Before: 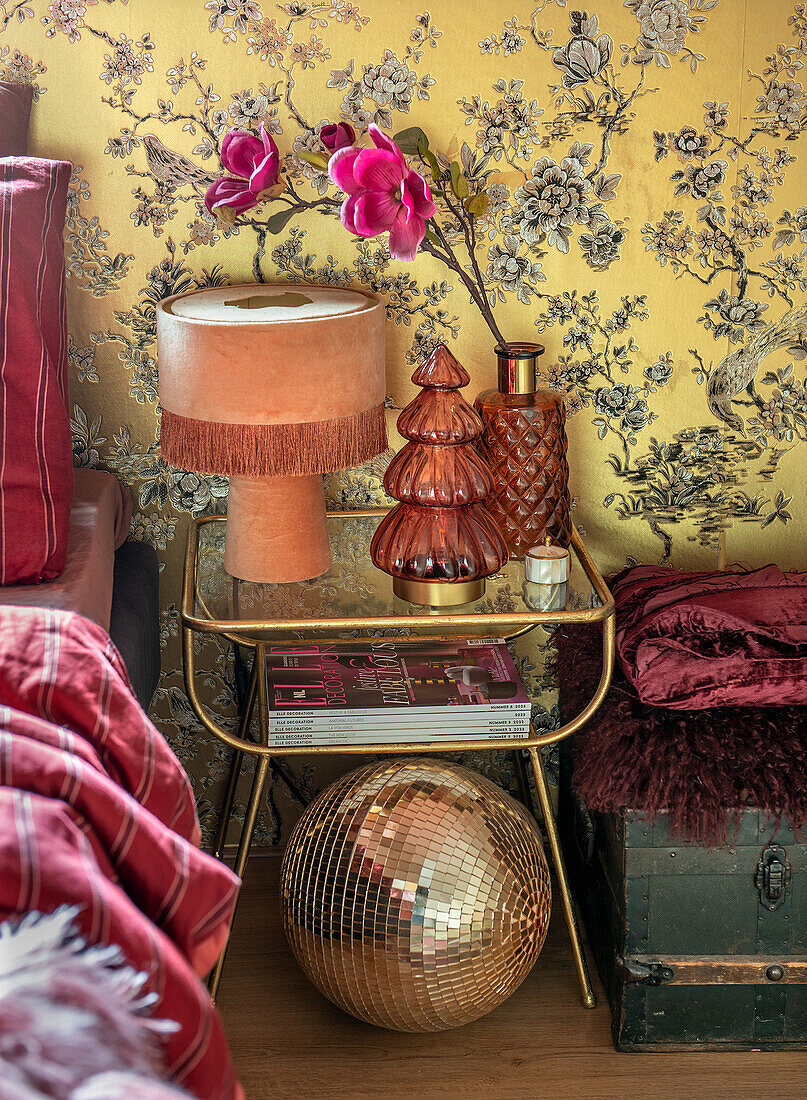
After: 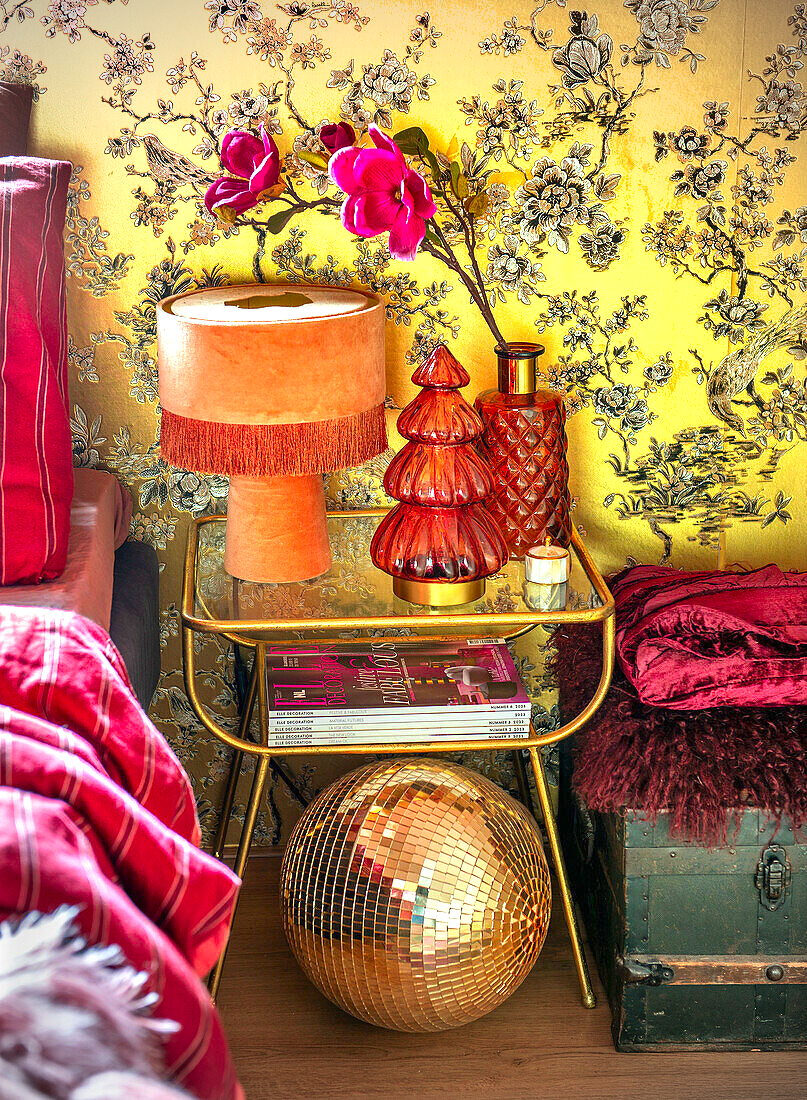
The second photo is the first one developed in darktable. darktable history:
contrast brightness saturation: saturation 0.489
shadows and highlights: soften with gaussian
vignetting: fall-off start 73.49%
exposure: black level correction 0, exposure 0.948 EV, compensate highlight preservation false
